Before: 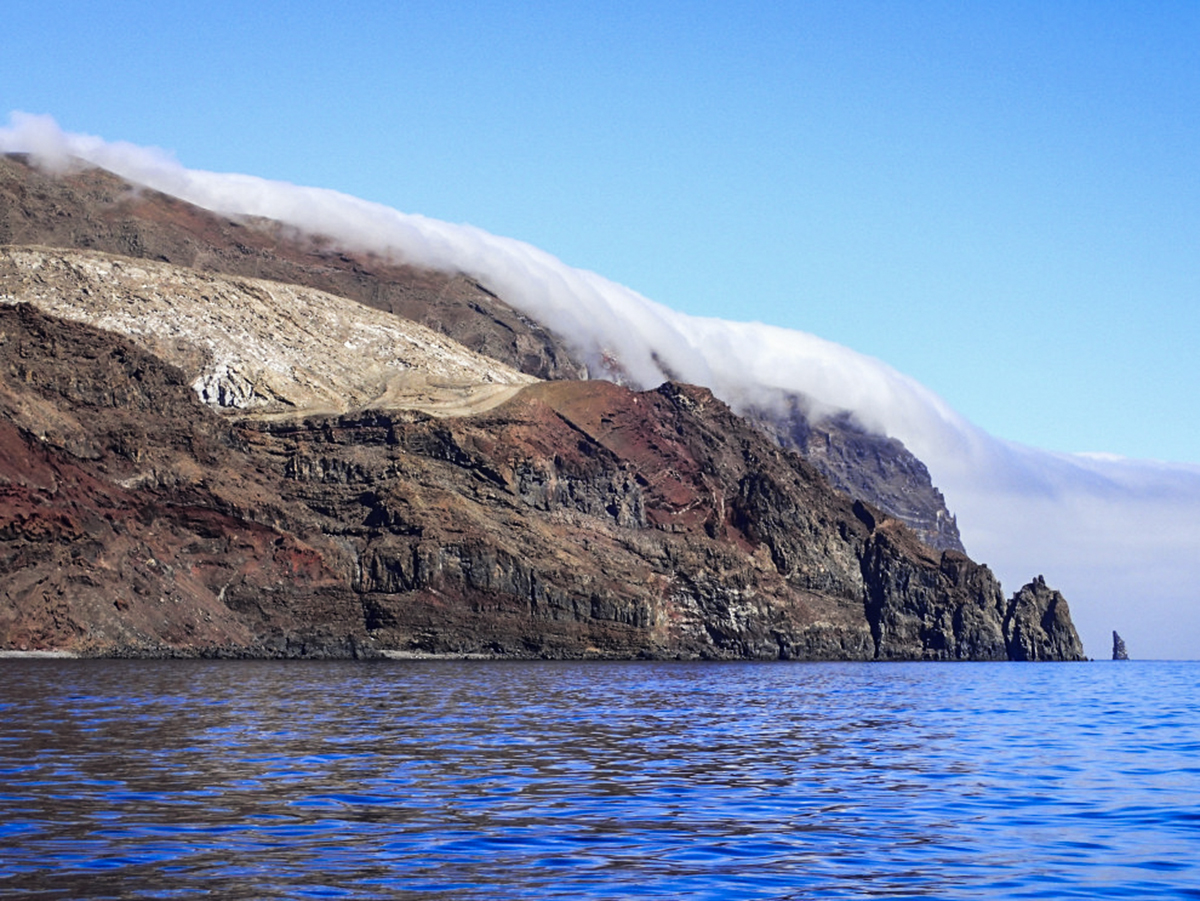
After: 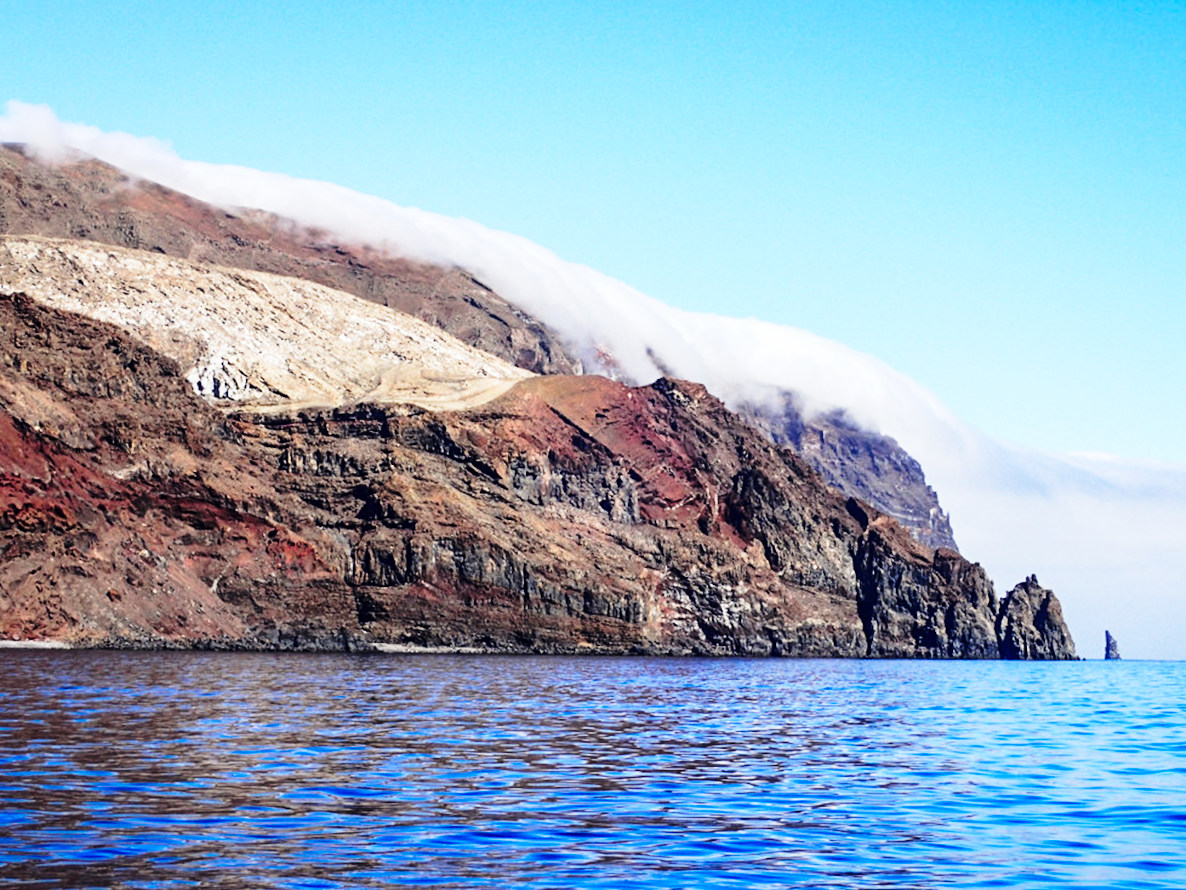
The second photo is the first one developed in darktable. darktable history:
base curve: curves: ch0 [(0, 0) (0.028, 0.03) (0.121, 0.232) (0.46, 0.748) (0.859, 0.968) (1, 1)], preserve colors none
crop and rotate: angle -0.5°
